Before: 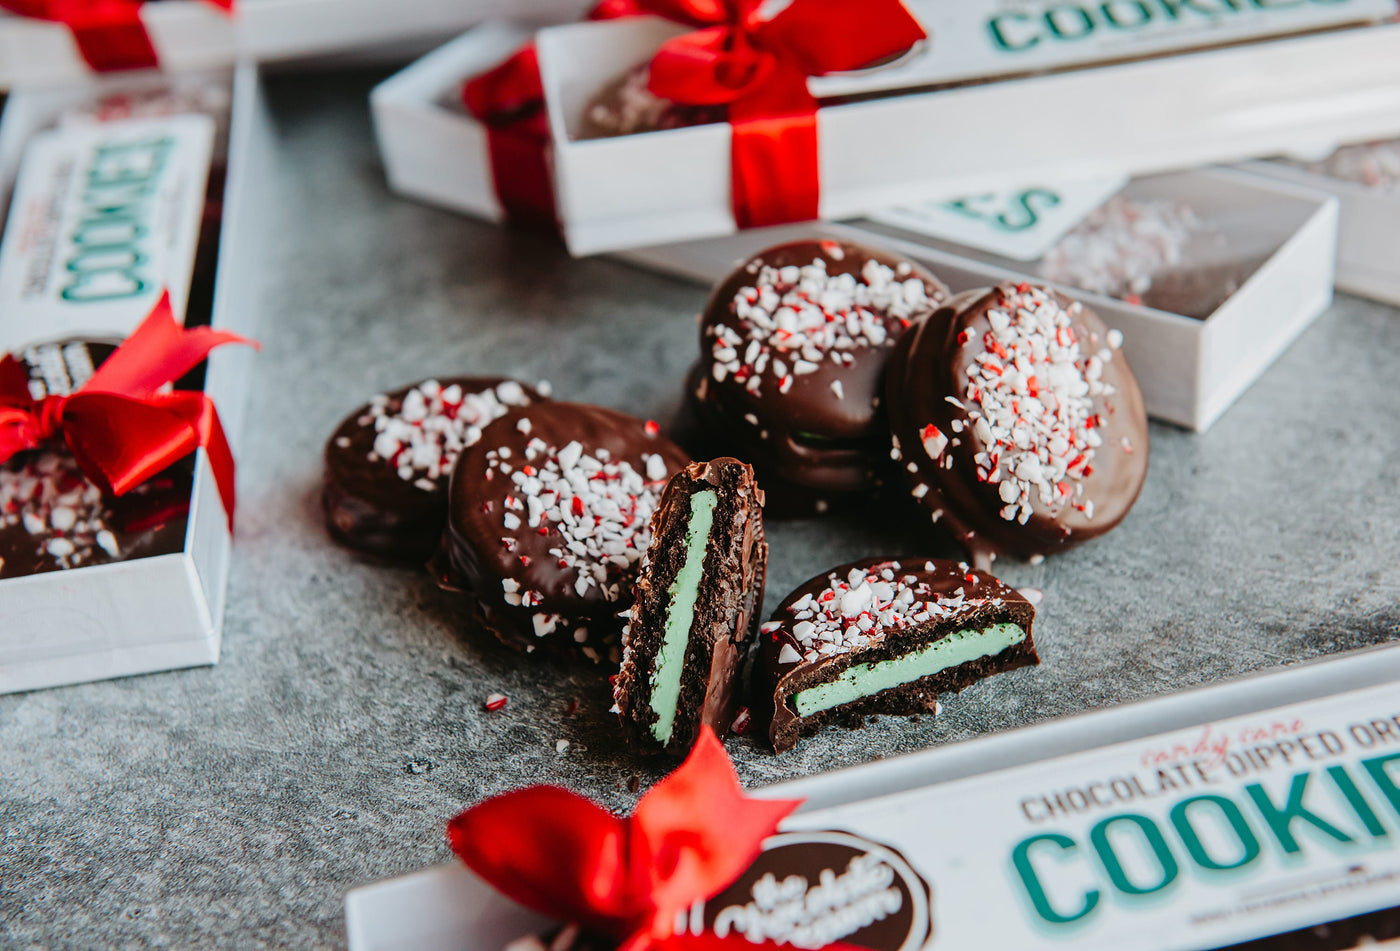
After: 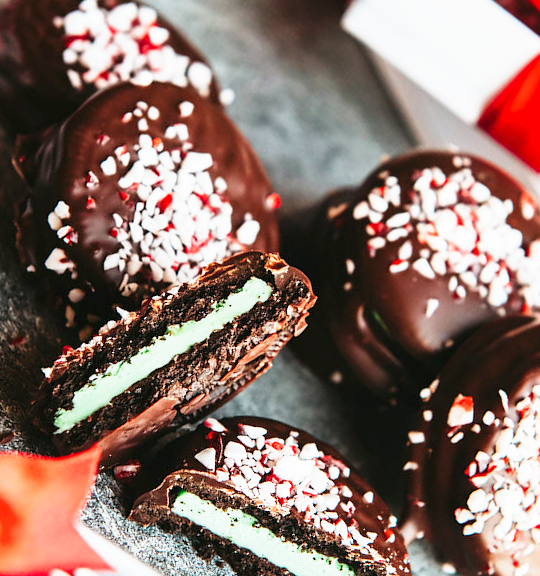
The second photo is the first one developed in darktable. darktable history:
base curve: curves: ch0 [(0, 0) (0.495, 0.917) (1, 1)], preserve colors none
crop and rotate: angle -45.64°, top 16.53%, right 0.943%, bottom 11.633%
